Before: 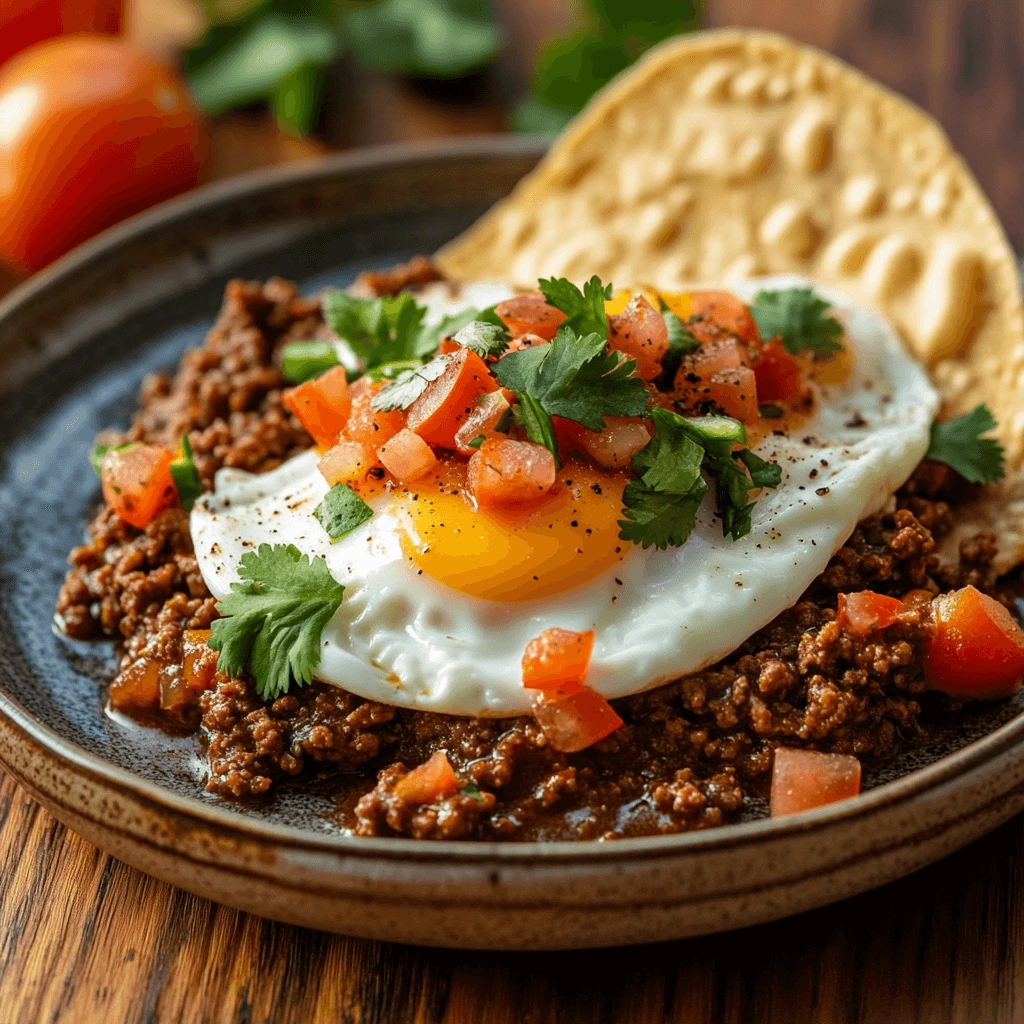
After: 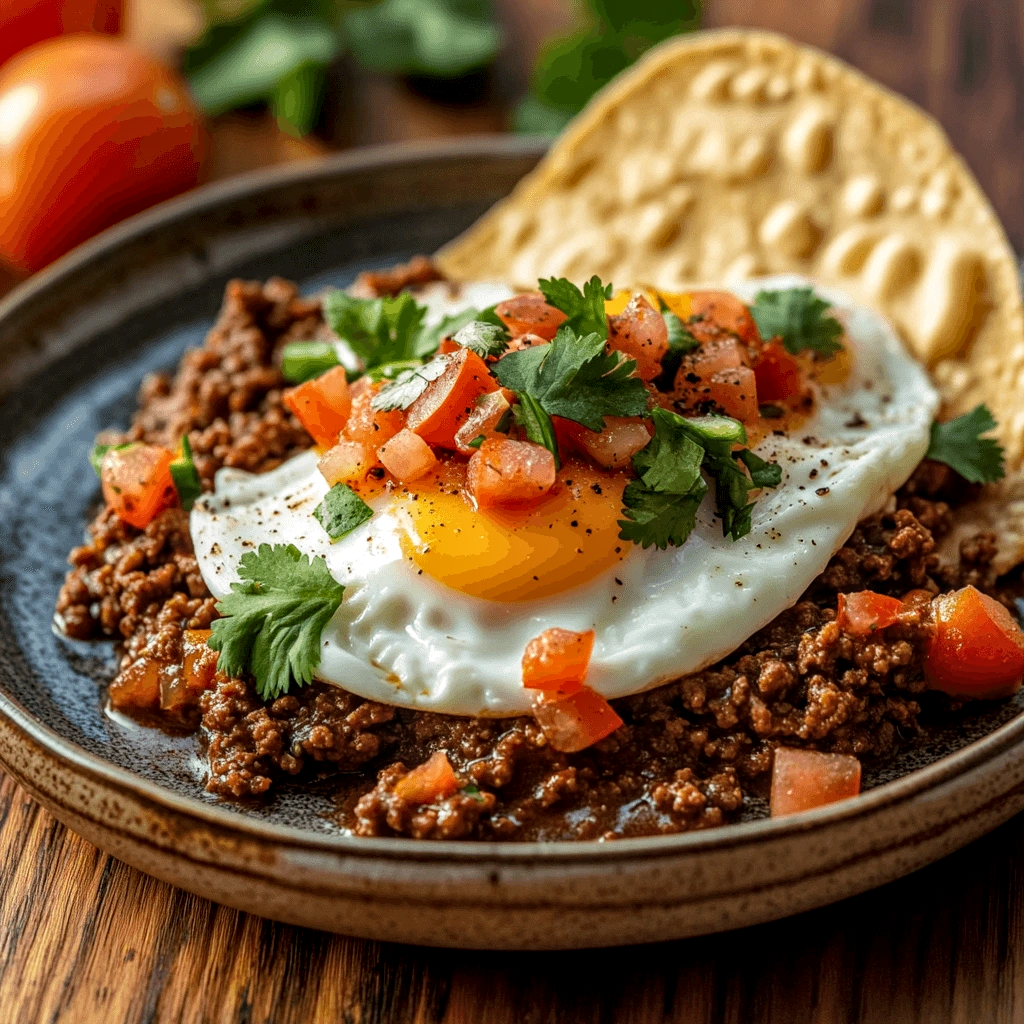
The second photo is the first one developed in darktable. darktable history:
local contrast: highlights 23%, detail 130%
